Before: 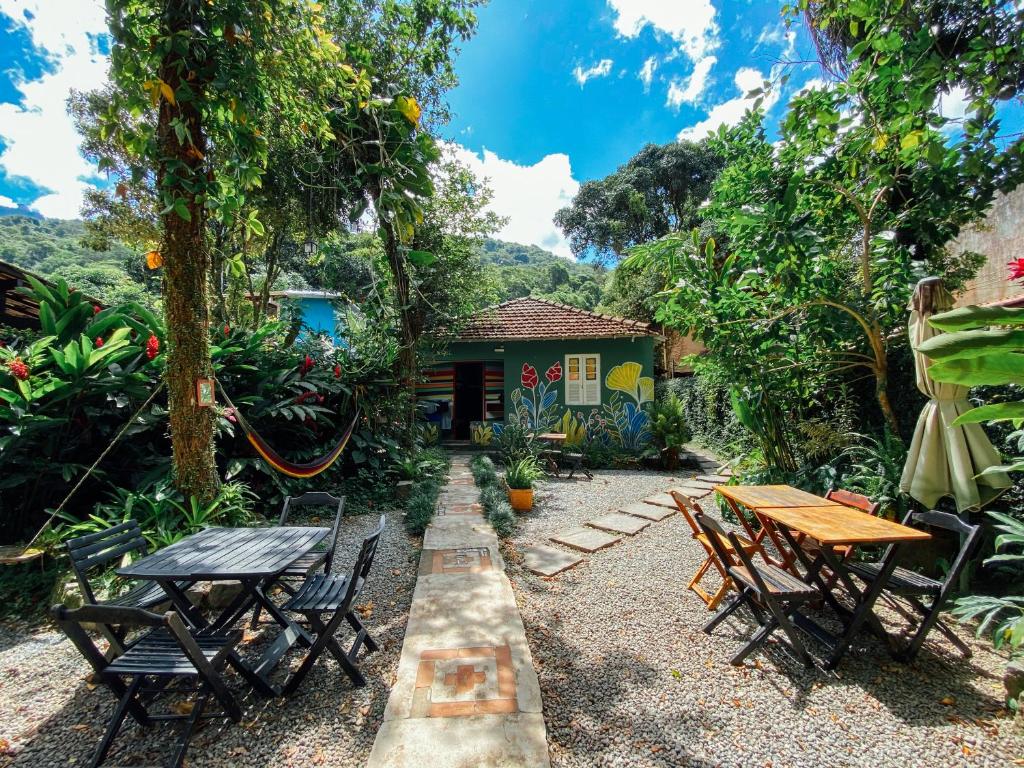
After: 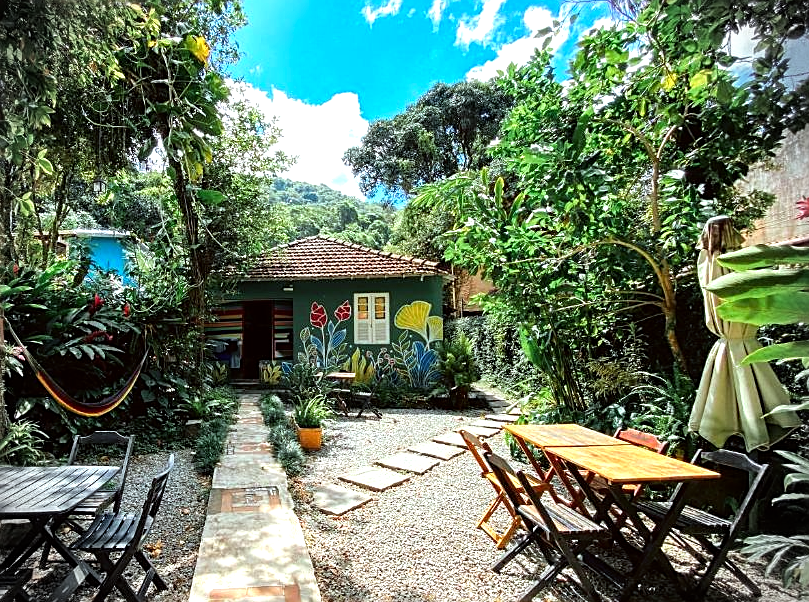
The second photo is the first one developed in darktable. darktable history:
color correction: highlights a* -2.99, highlights b* -2.27, shadows a* 2.08, shadows b* 3.02
vignetting: fall-off start 88.17%, fall-off radius 23.6%, saturation -0.657, unbound false
crop and rotate: left 20.61%, top 7.984%, right 0.317%, bottom 13.528%
tone equalizer: -8 EV -0.722 EV, -7 EV -0.667 EV, -6 EV -0.574 EV, -5 EV -0.375 EV, -3 EV 0.388 EV, -2 EV 0.6 EV, -1 EV 0.695 EV, +0 EV 0.752 EV
sharpen: on, module defaults
